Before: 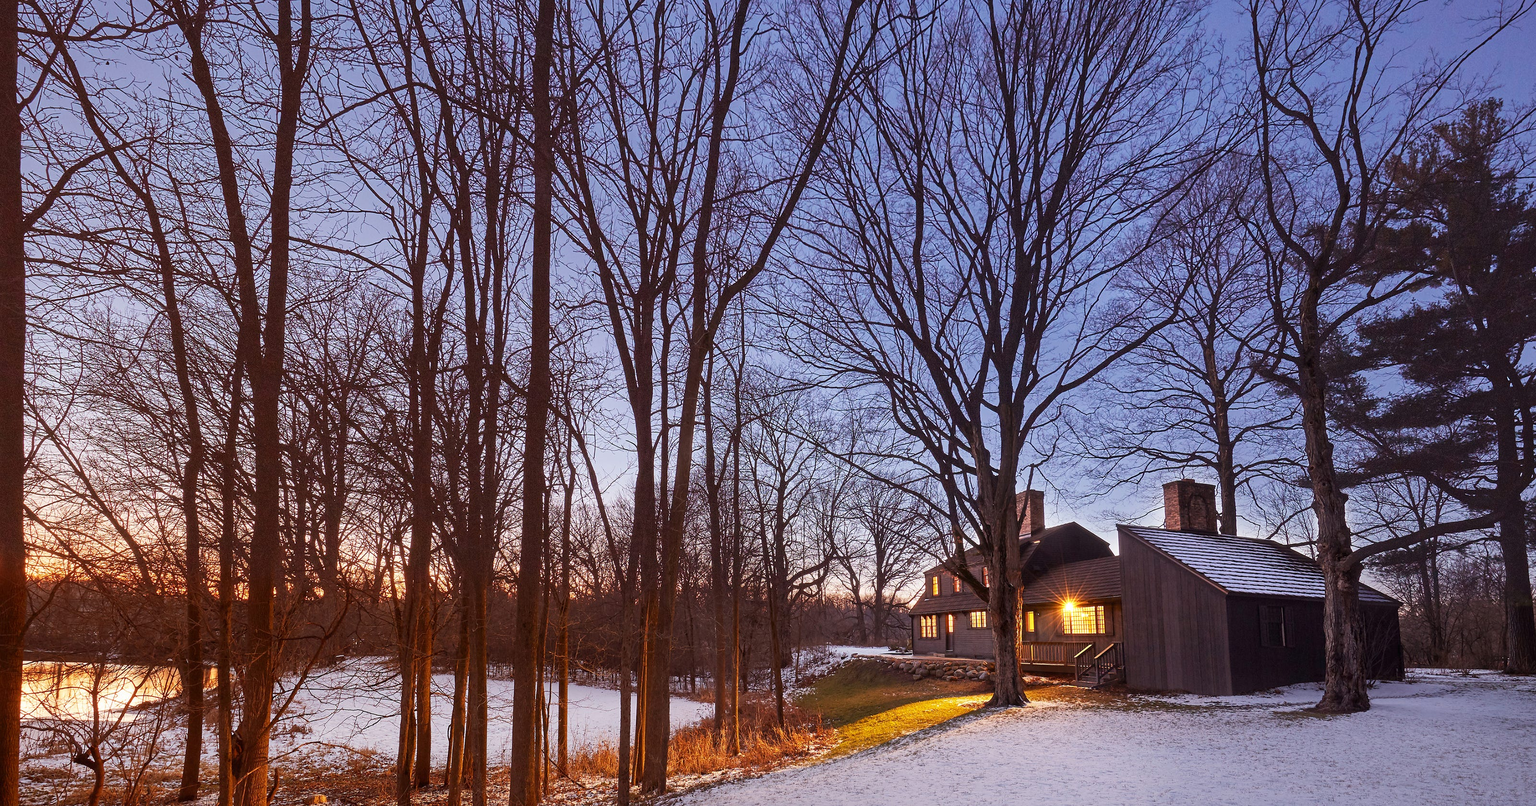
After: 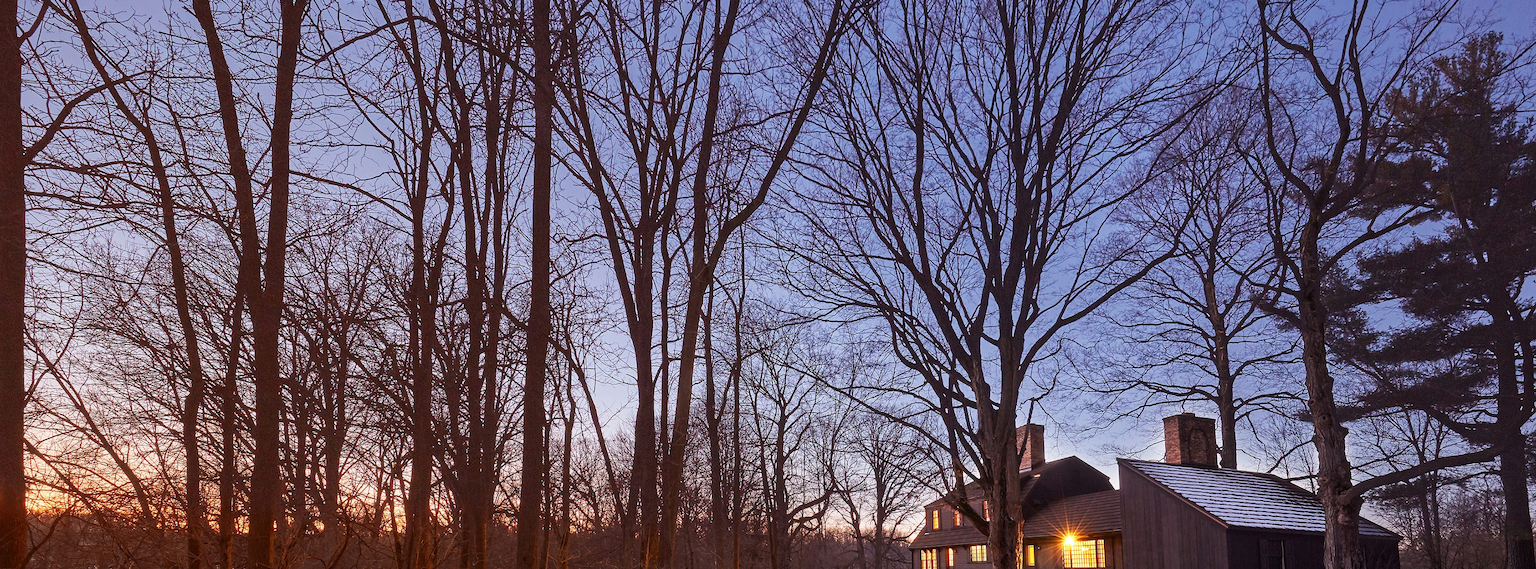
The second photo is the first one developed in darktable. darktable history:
crop and rotate: top 8.307%, bottom 21.068%
